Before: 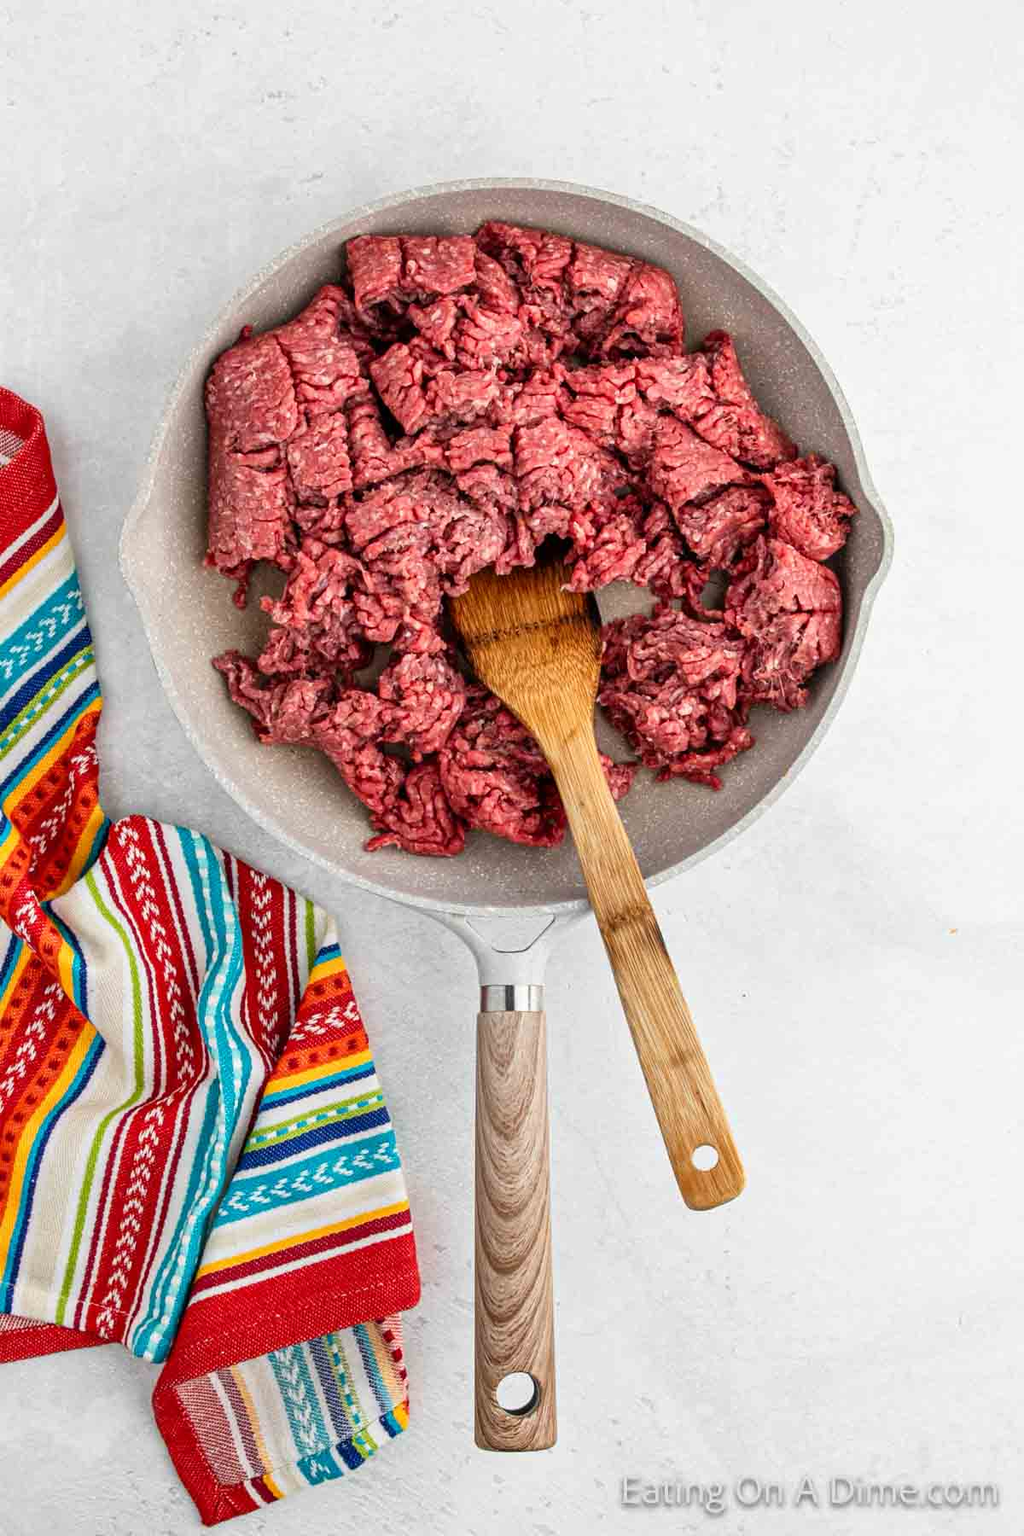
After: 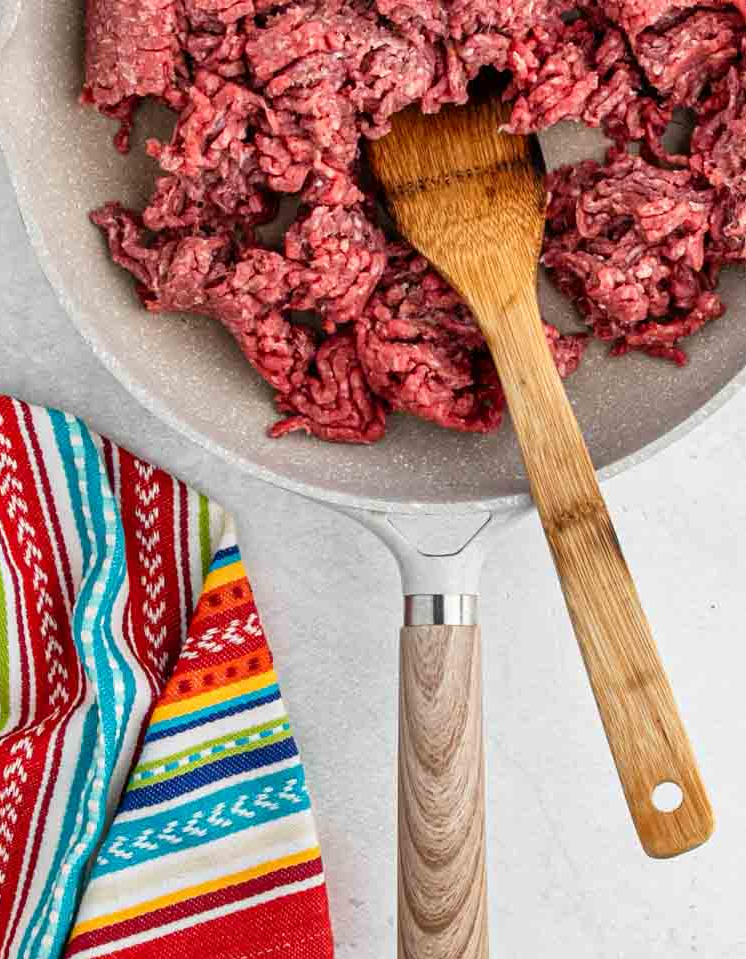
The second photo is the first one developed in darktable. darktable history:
crop: left 13.295%, top 31.121%, right 24.456%, bottom 15.581%
